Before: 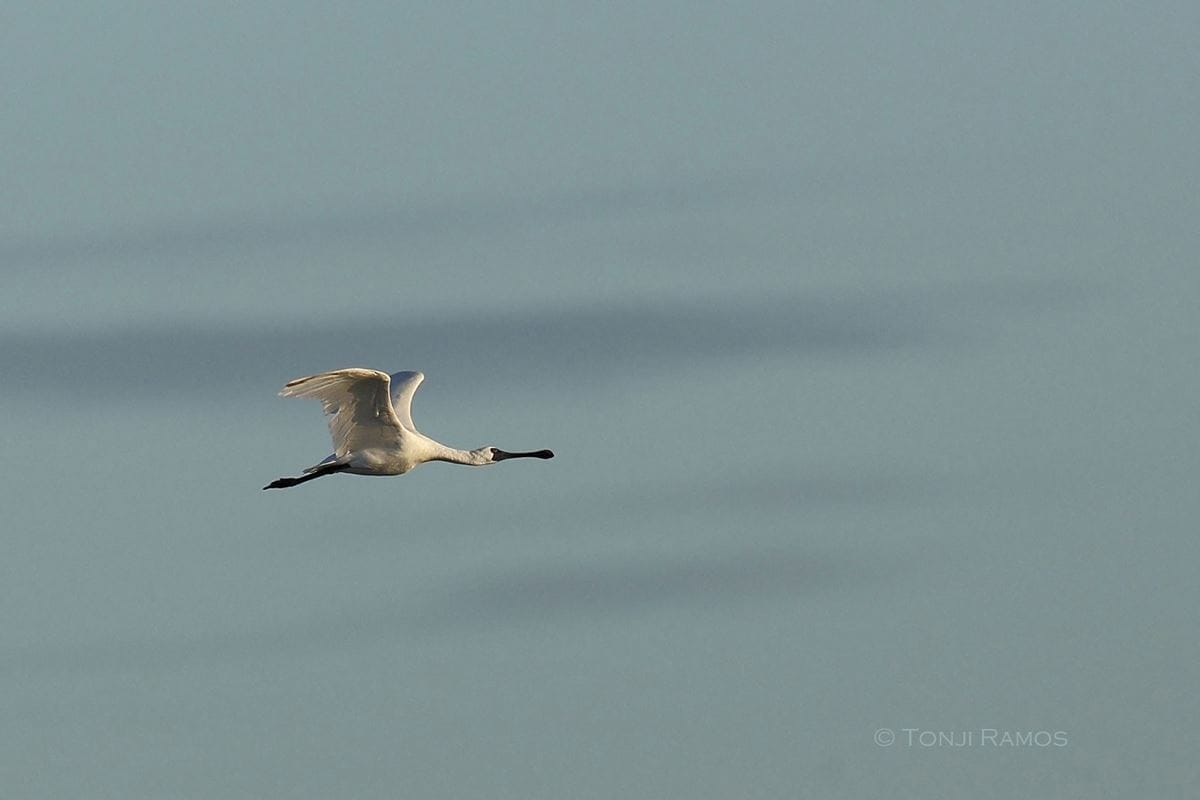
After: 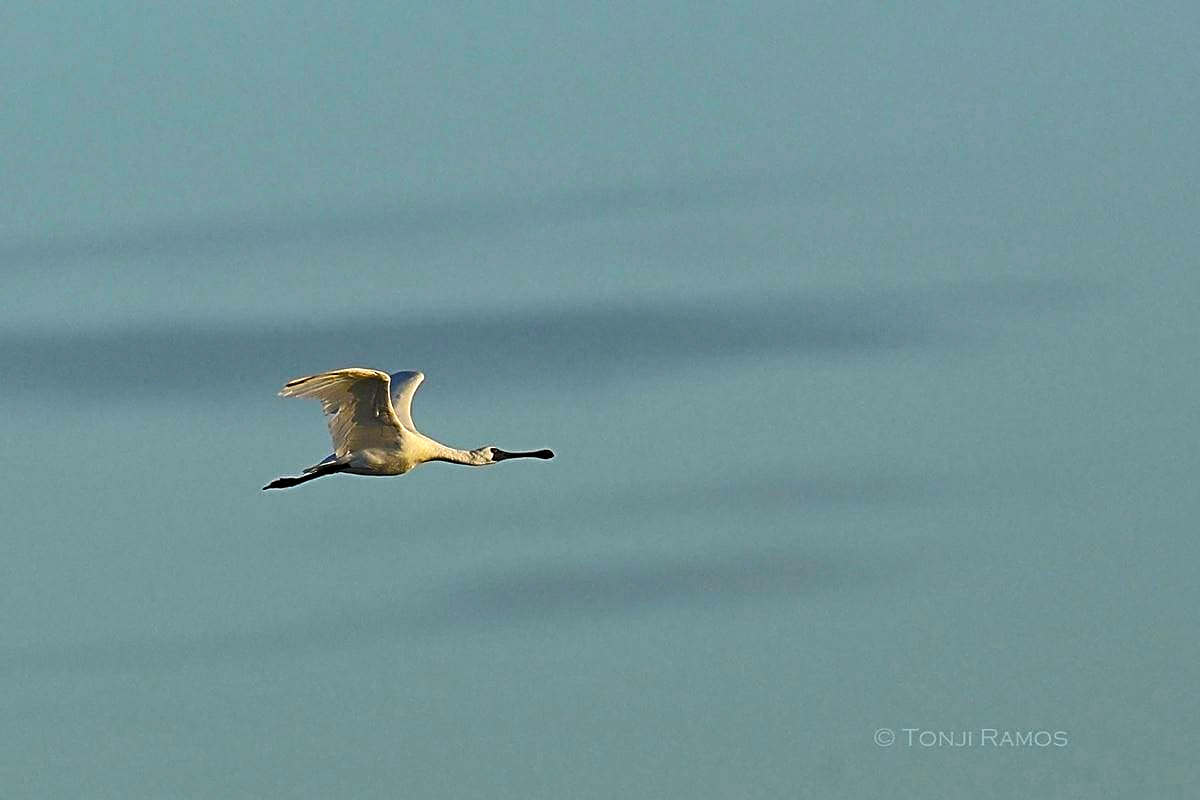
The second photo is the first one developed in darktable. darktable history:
color balance rgb: perceptual saturation grading › global saturation 75.549%, perceptual saturation grading › shadows -31.173%, global vibrance 20%
local contrast: mode bilateral grid, contrast 20, coarseness 50, detail 132%, midtone range 0.2
sharpen: radius 3.131
